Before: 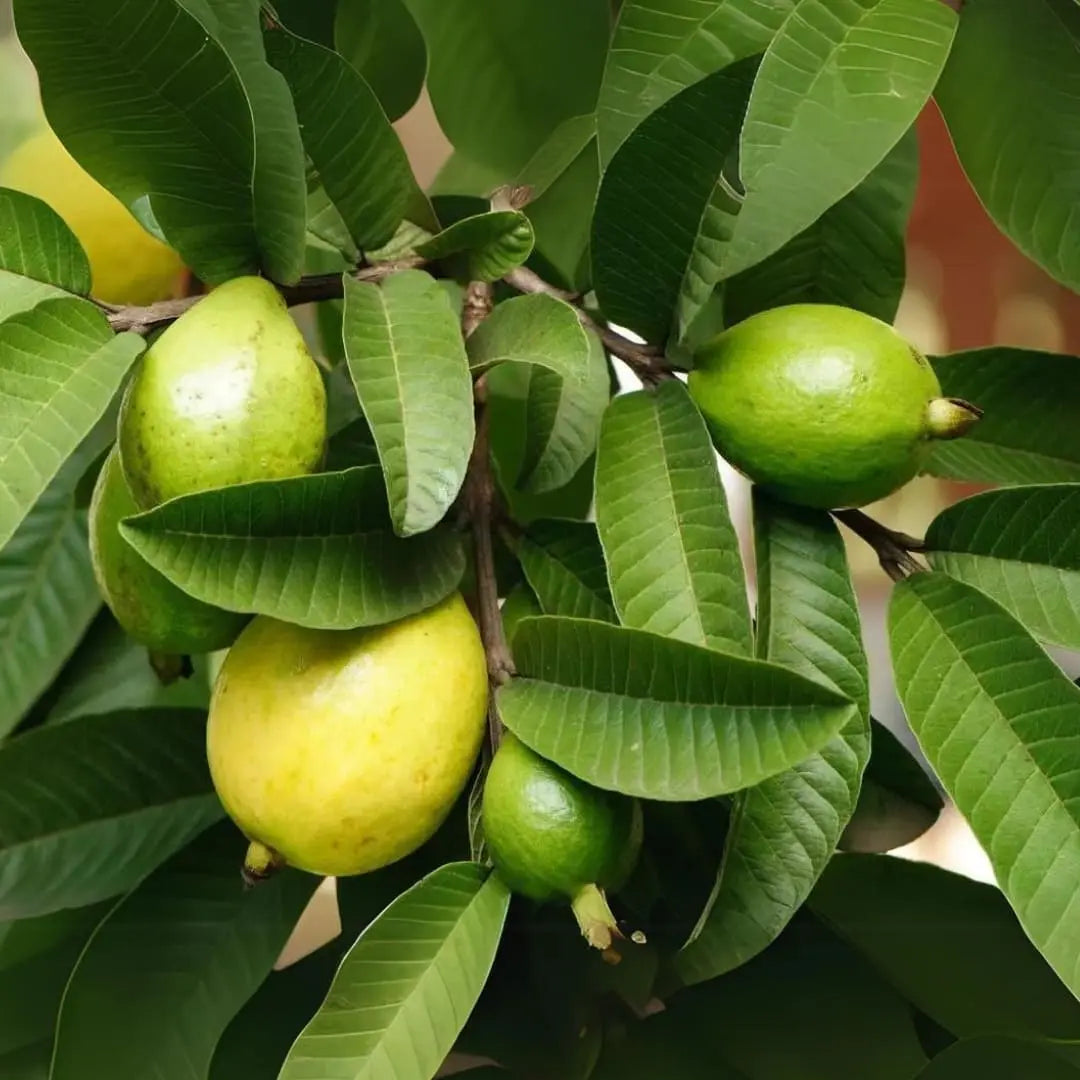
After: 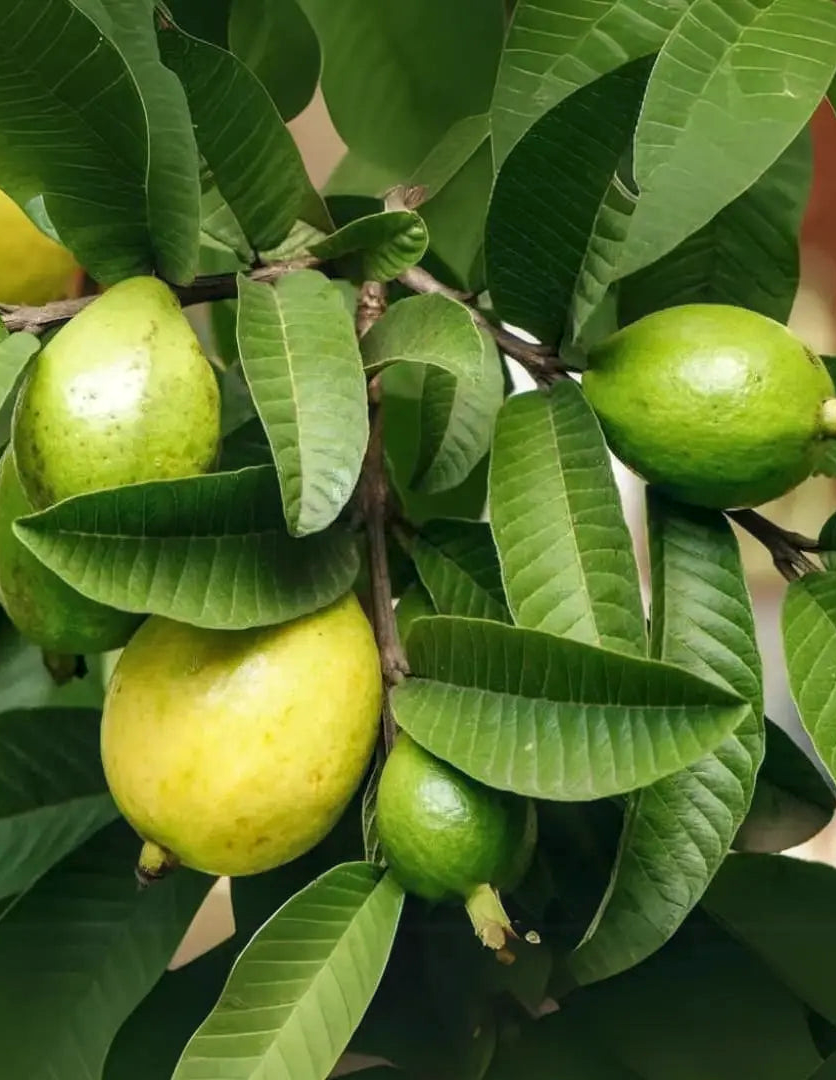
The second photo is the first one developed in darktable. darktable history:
crop: left 9.88%, right 12.664%
local contrast: on, module defaults
color balance: mode lift, gamma, gain (sRGB), lift [1, 1, 1.022, 1.026]
